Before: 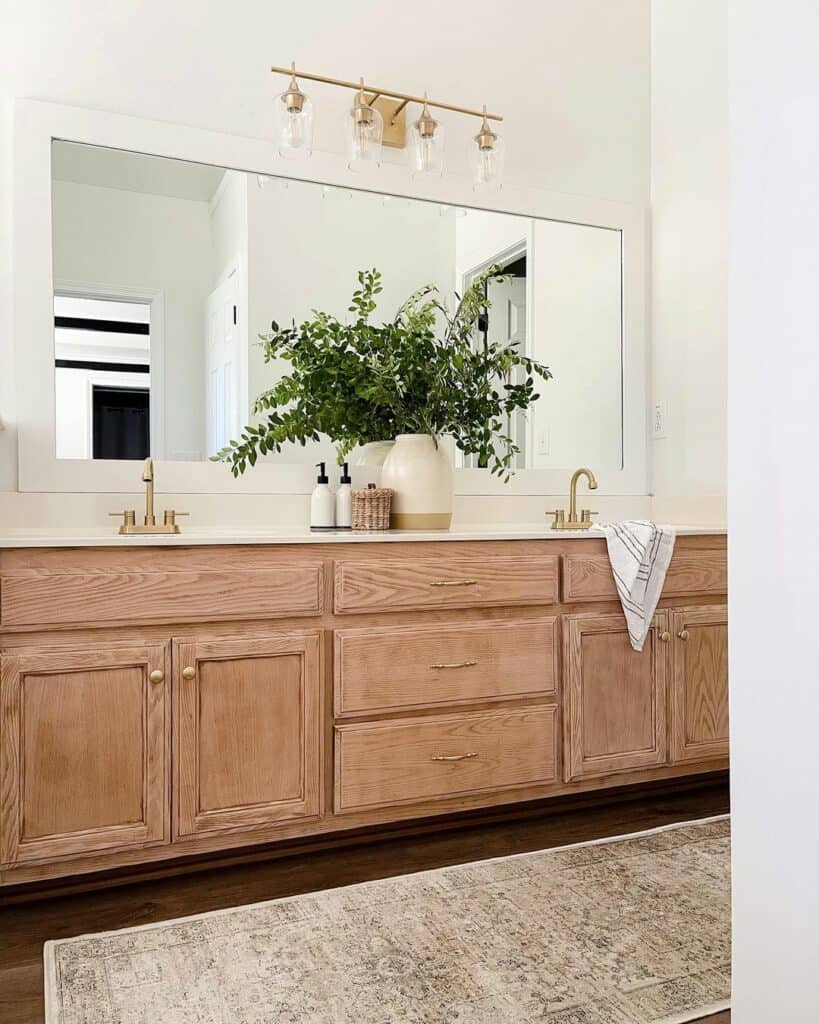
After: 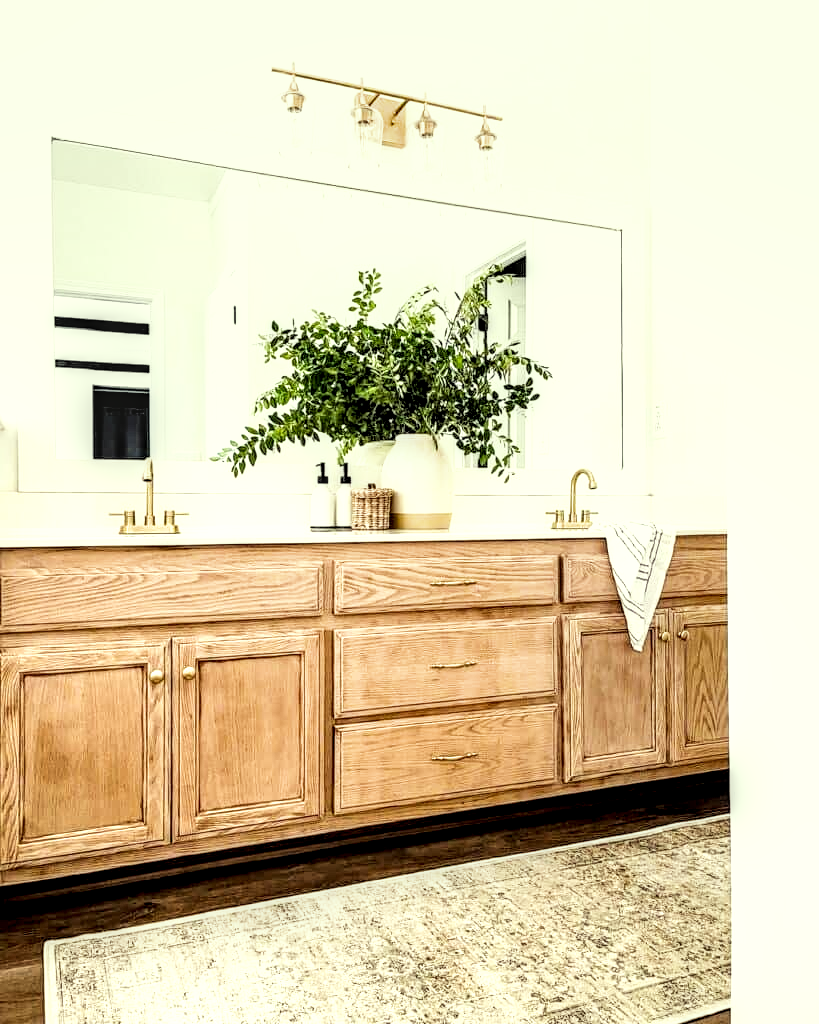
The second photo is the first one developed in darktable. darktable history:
filmic rgb: black relative exposure -5 EV, white relative exposure 3.2 EV, hardness 3.42, contrast 1.2, highlights saturation mix -30%
color correction: highlights a* -5.94, highlights b* 11.19
local contrast: highlights 19%, detail 186%
exposure: black level correction 0, exposure 1.2 EV, compensate exposure bias true, compensate highlight preservation false
